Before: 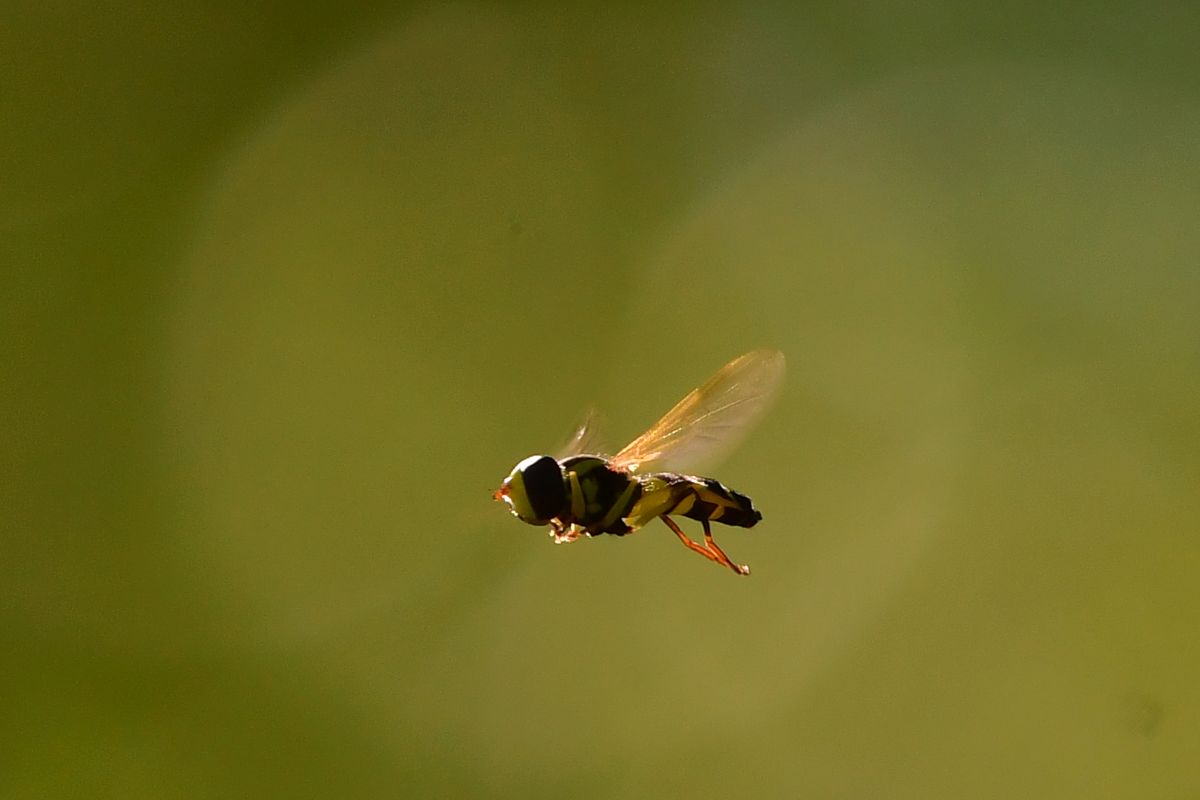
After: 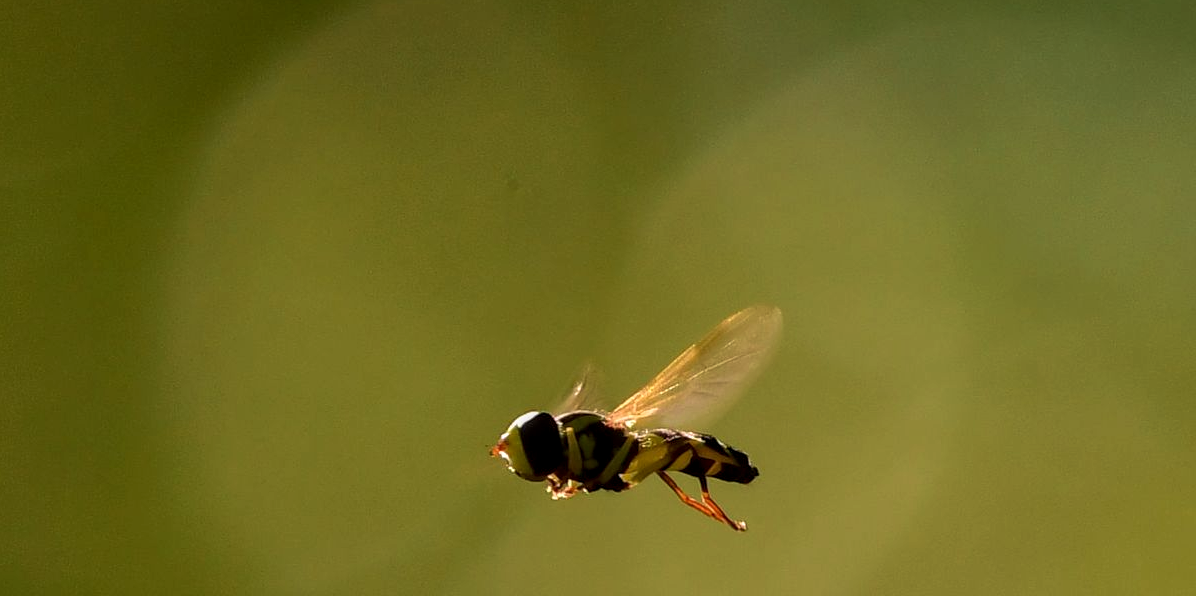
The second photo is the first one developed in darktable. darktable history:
crop: left 0.259%, top 5.502%, bottom 19.889%
local contrast: detail 130%
velvia: on, module defaults
